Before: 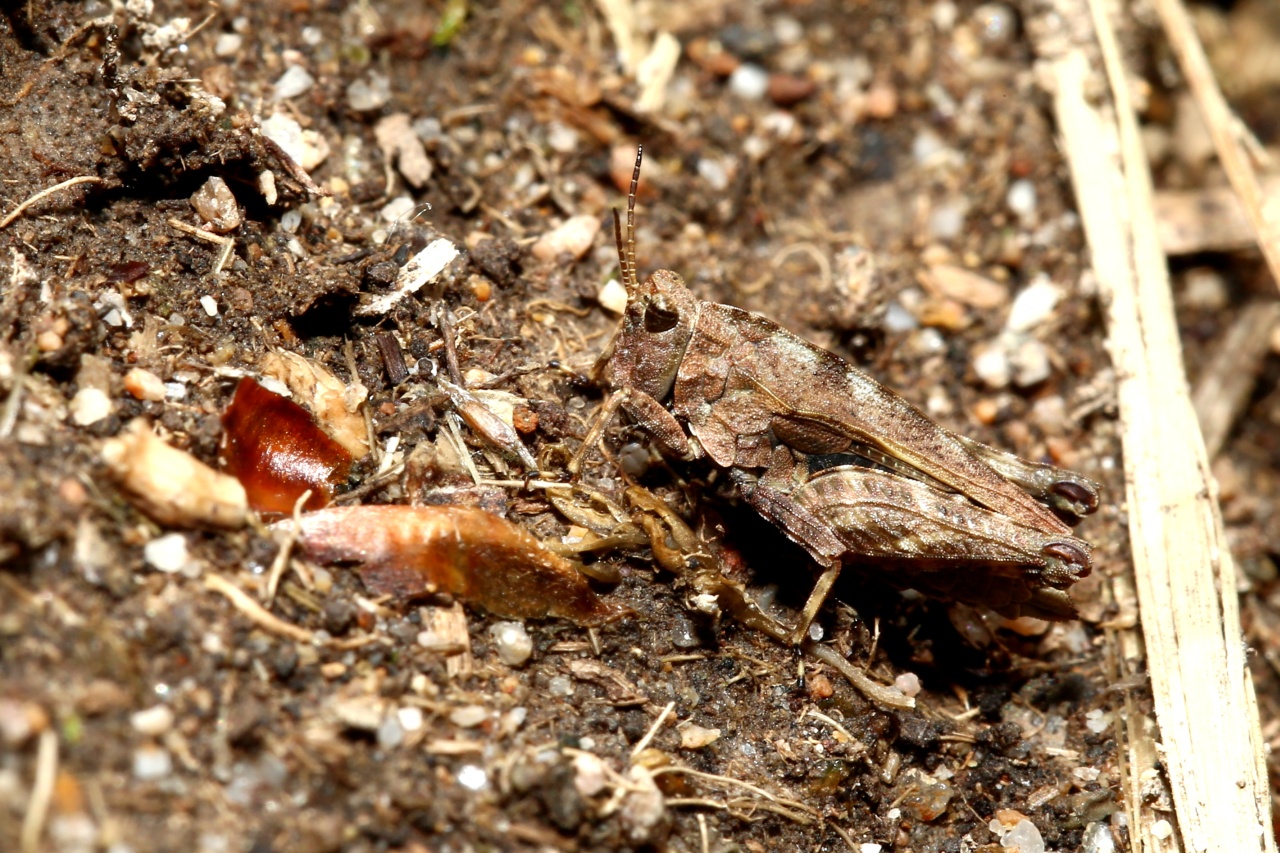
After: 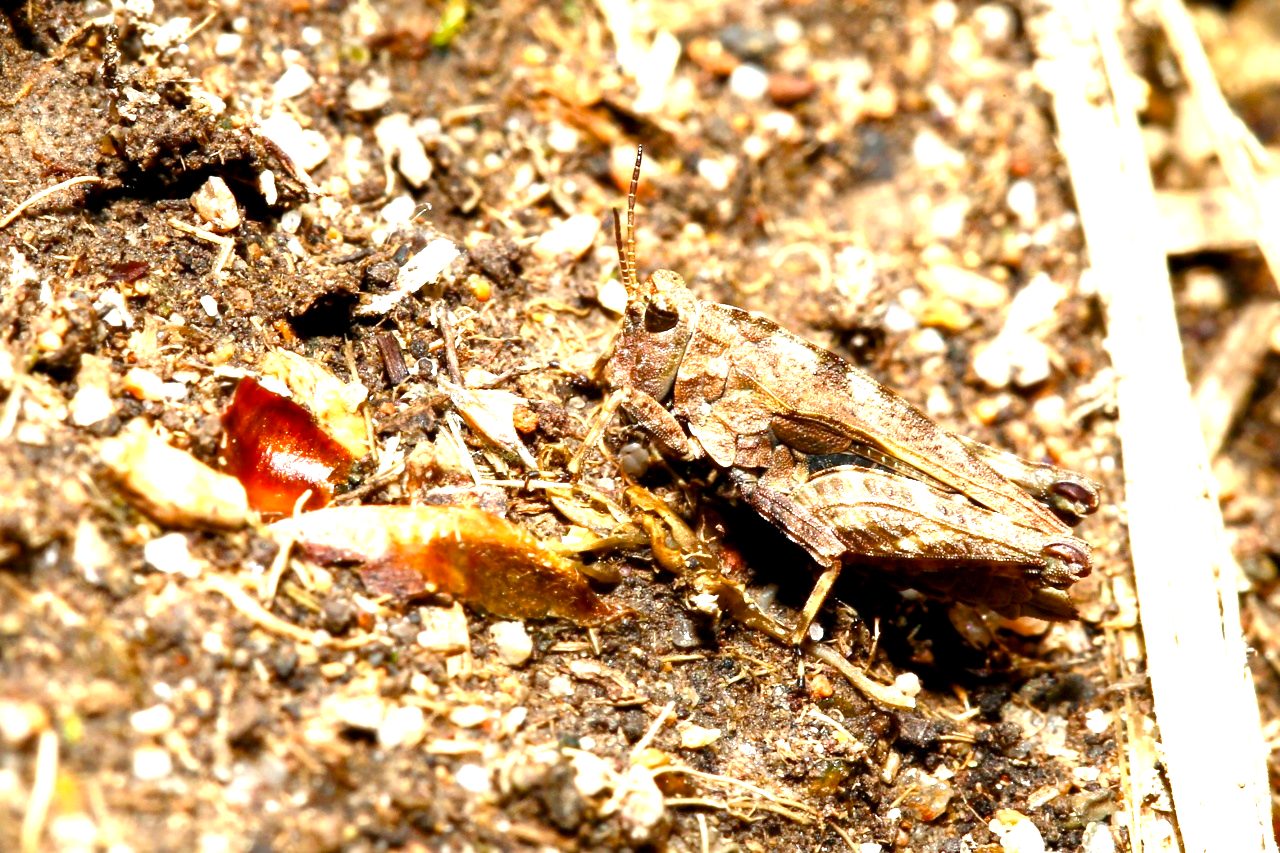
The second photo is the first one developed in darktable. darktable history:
exposure: black level correction 0.001, exposure 1.398 EV, compensate exposure bias true, compensate highlight preservation false
contrast equalizer: y [[0.5, 0.5, 0.472, 0.5, 0.5, 0.5], [0.5 ×6], [0.5 ×6], [0 ×6], [0 ×6]]
color balance rgb: linear chroma grading › shadows -8%, linear chroma grading › global chroma 10%, perceptual saturation grading › global saturation 2%, perceptual saturation grading › highlights -2%, perceptual saturation grading › mid-tones 4%, perceptual saturation grading › shadows 8%, perceptual brilliance grading › global brilliance 2%, perceptual brilliance grading › highlights -4%, global vibrance 16%, saturation formula JzAzBz (2021)
